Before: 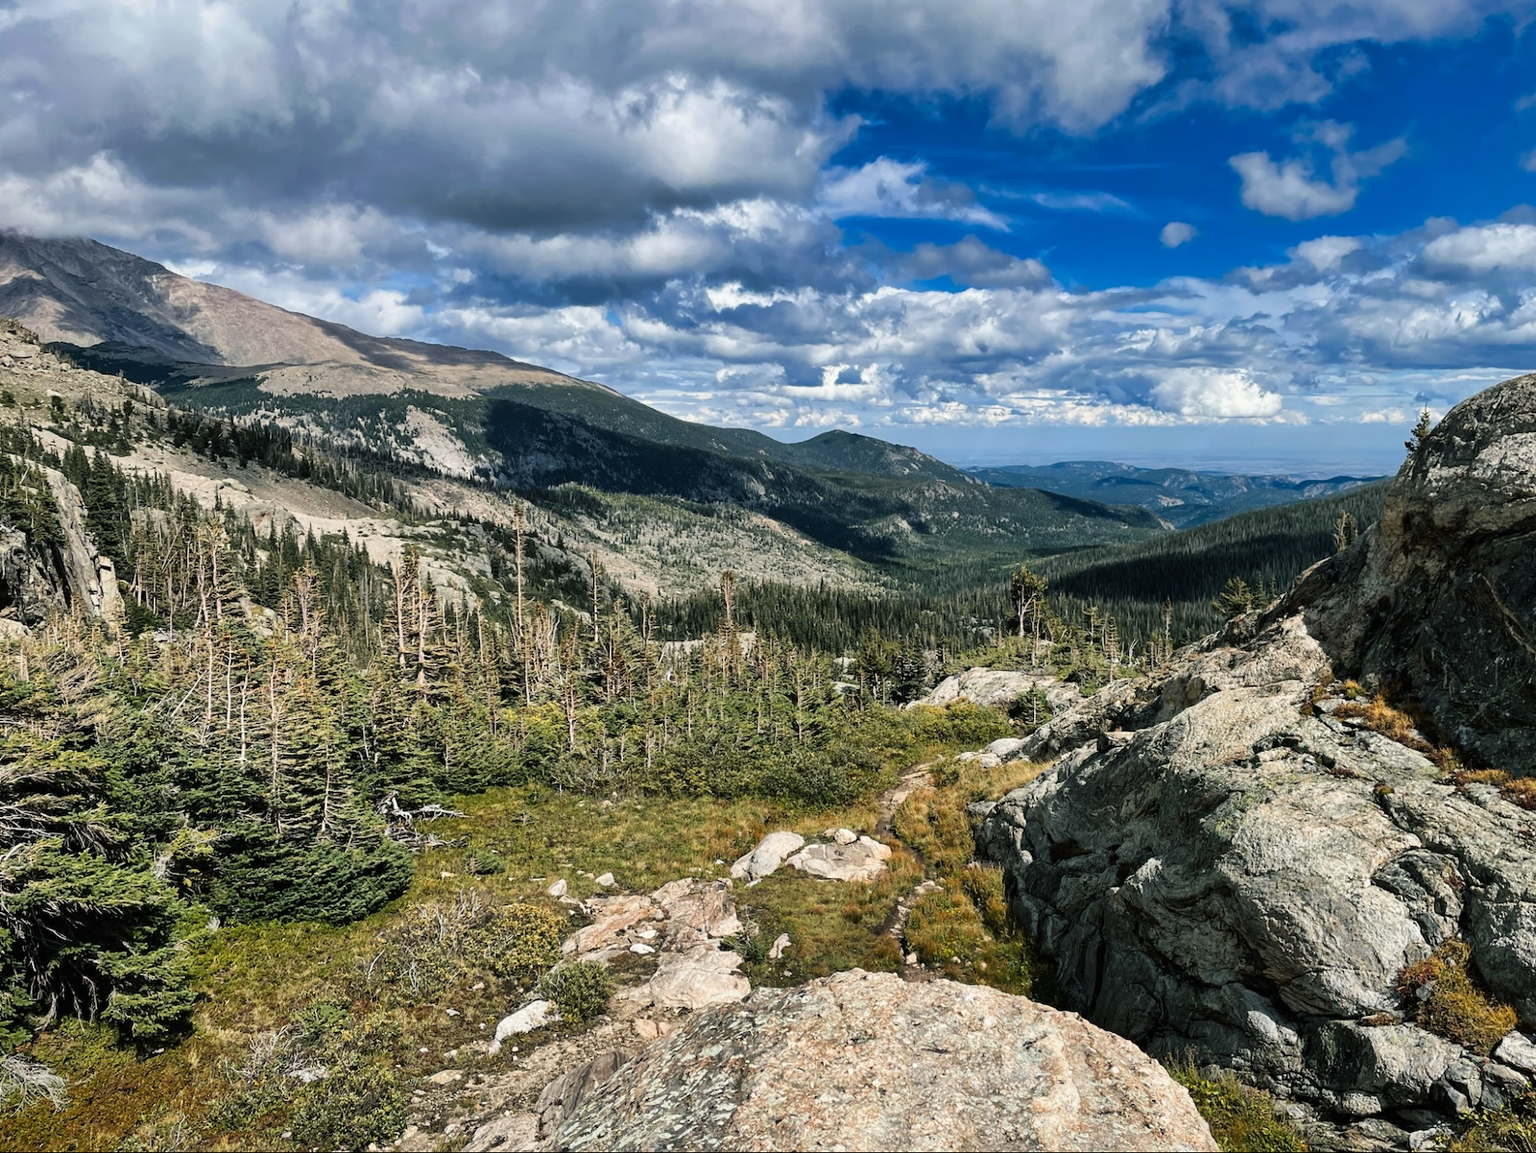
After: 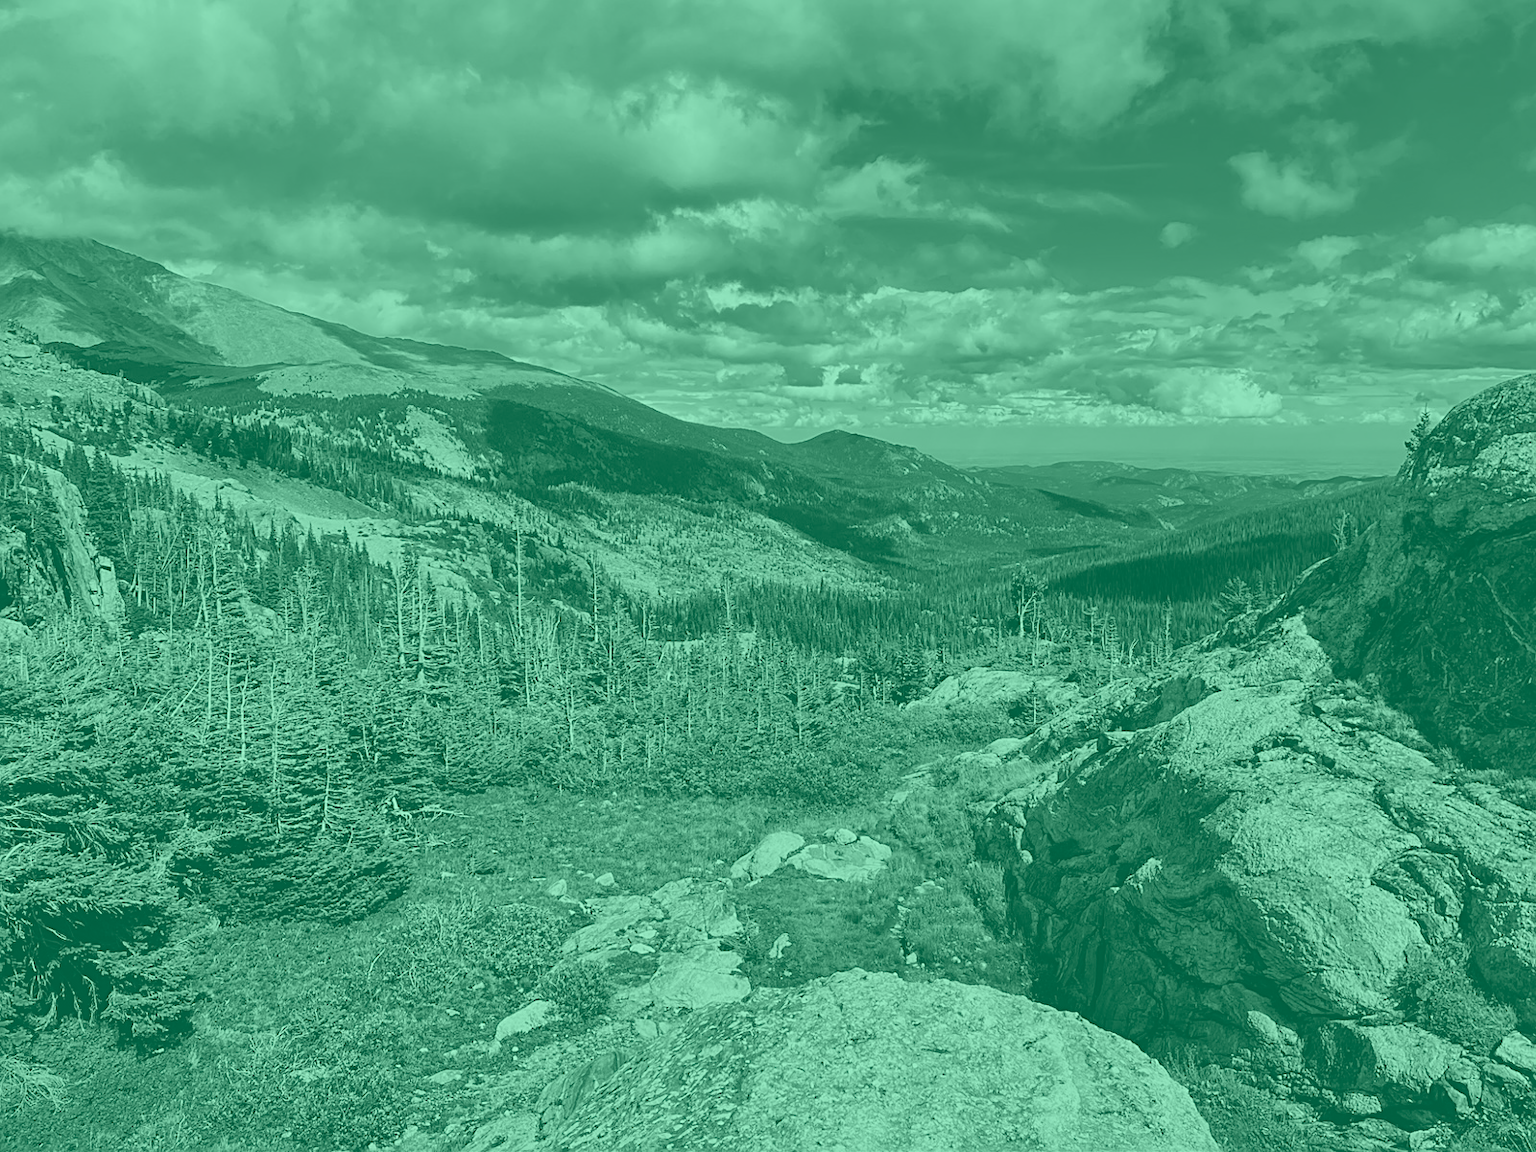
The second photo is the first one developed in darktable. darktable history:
sharpen: on, module defaults
colorize: hue 147.6°, saturation 65%, lightness 21.64%
